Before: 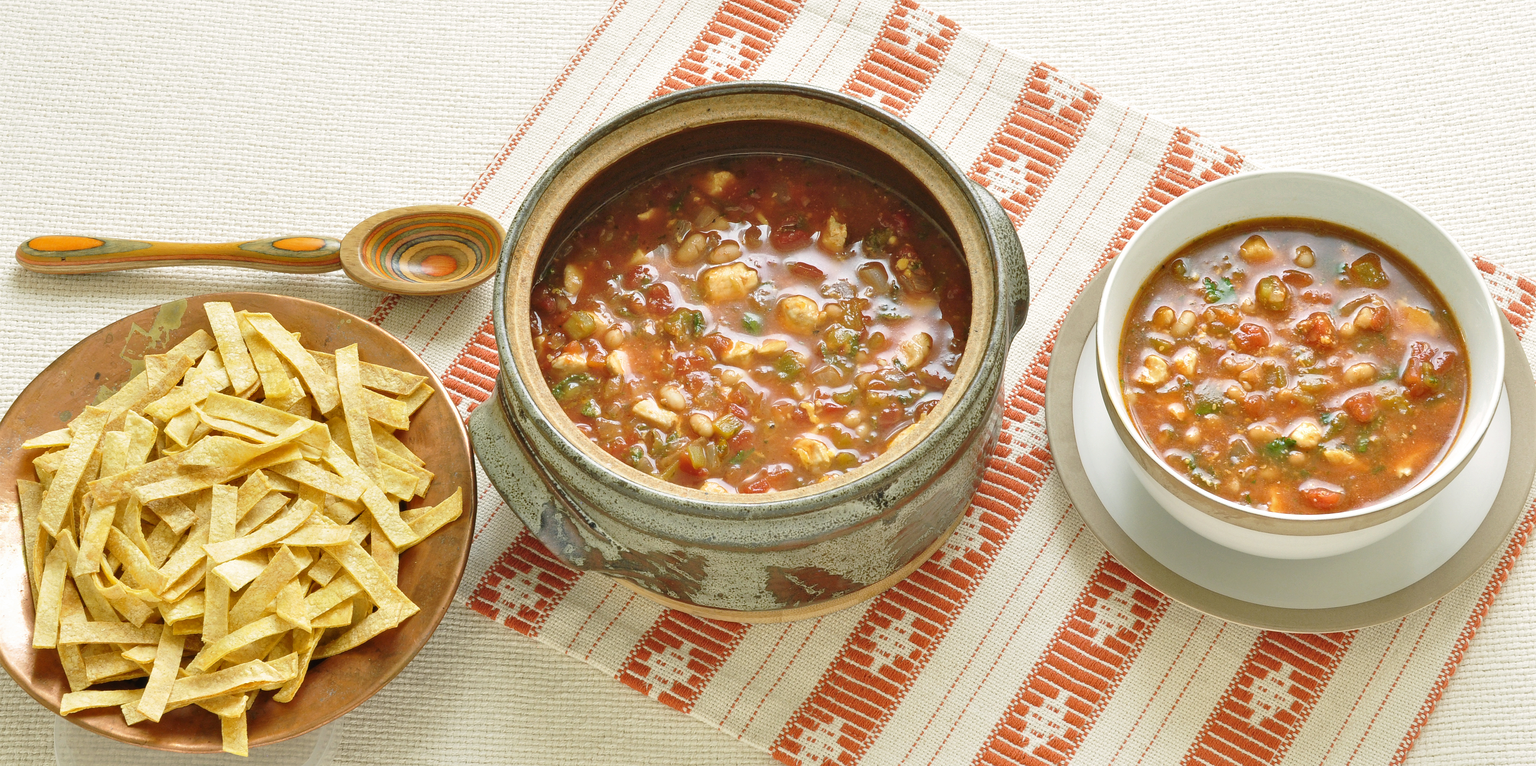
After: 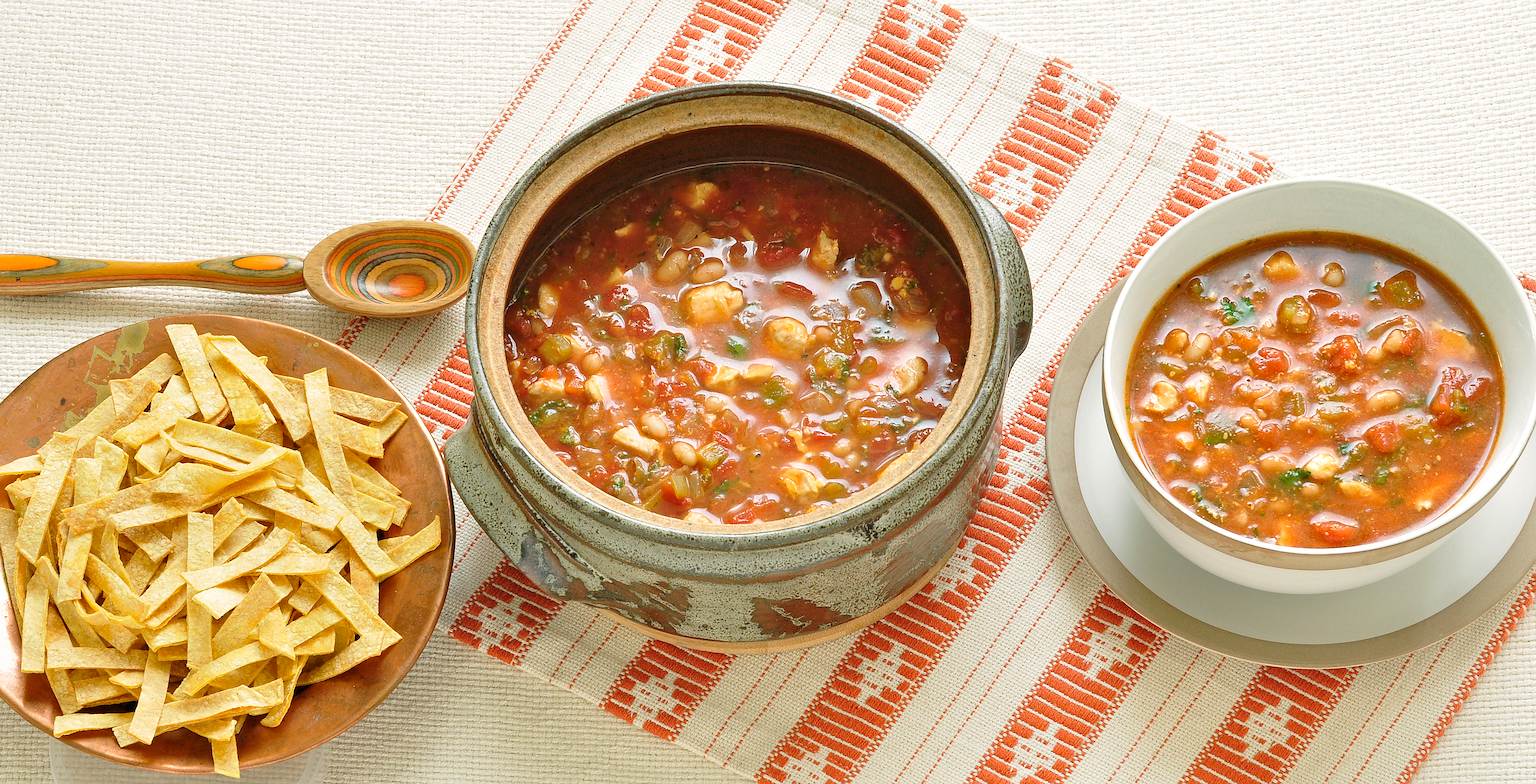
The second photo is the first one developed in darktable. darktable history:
rotate and perspective: rotation 0.074°, lens shift (vertical) 0.096, lens shift (horizontal) -0.041, crop left 0.043, crop right 0.952, crop top 0.024, crop bottom 0.979
sharpen: on, module defaults
